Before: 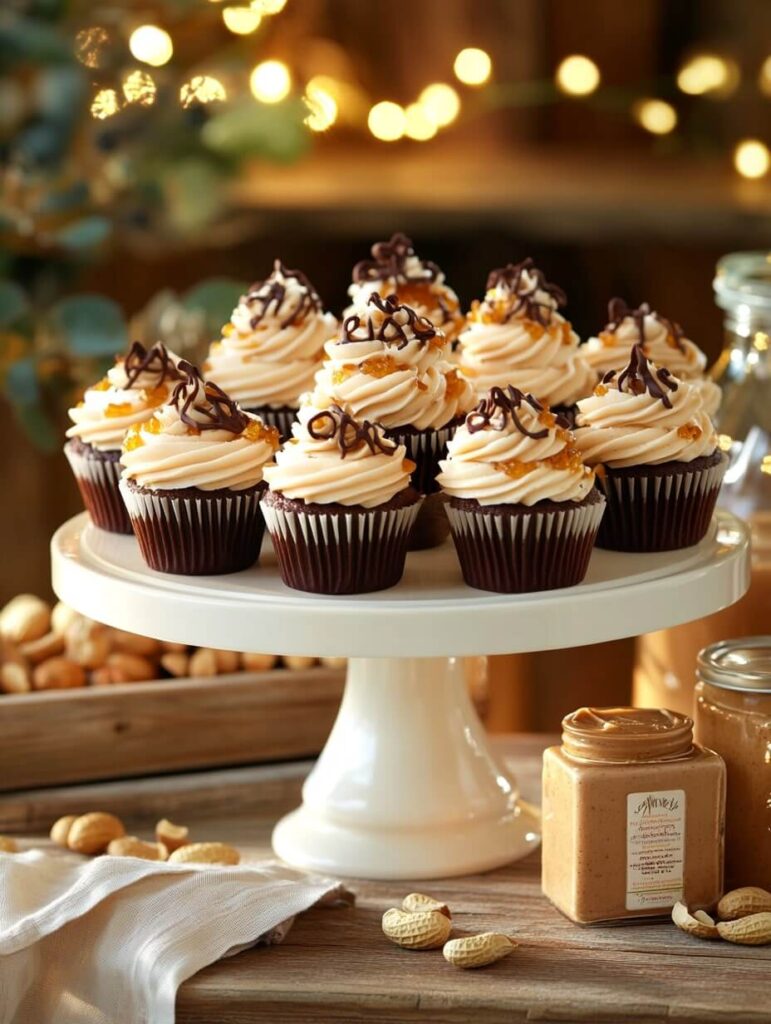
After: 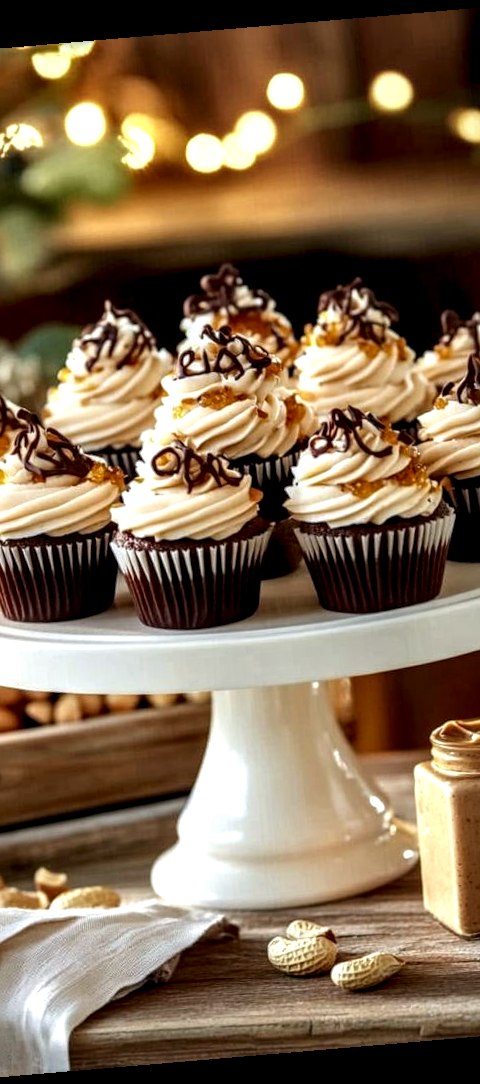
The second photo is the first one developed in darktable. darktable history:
local contrast: highlights 20%, detail 197%
crop and rotate: left 22.516%, right 21.234%
rotate and perspective: rotation -4.86°, automatic cropping off
white balance: red 0.974, blue 1.044
